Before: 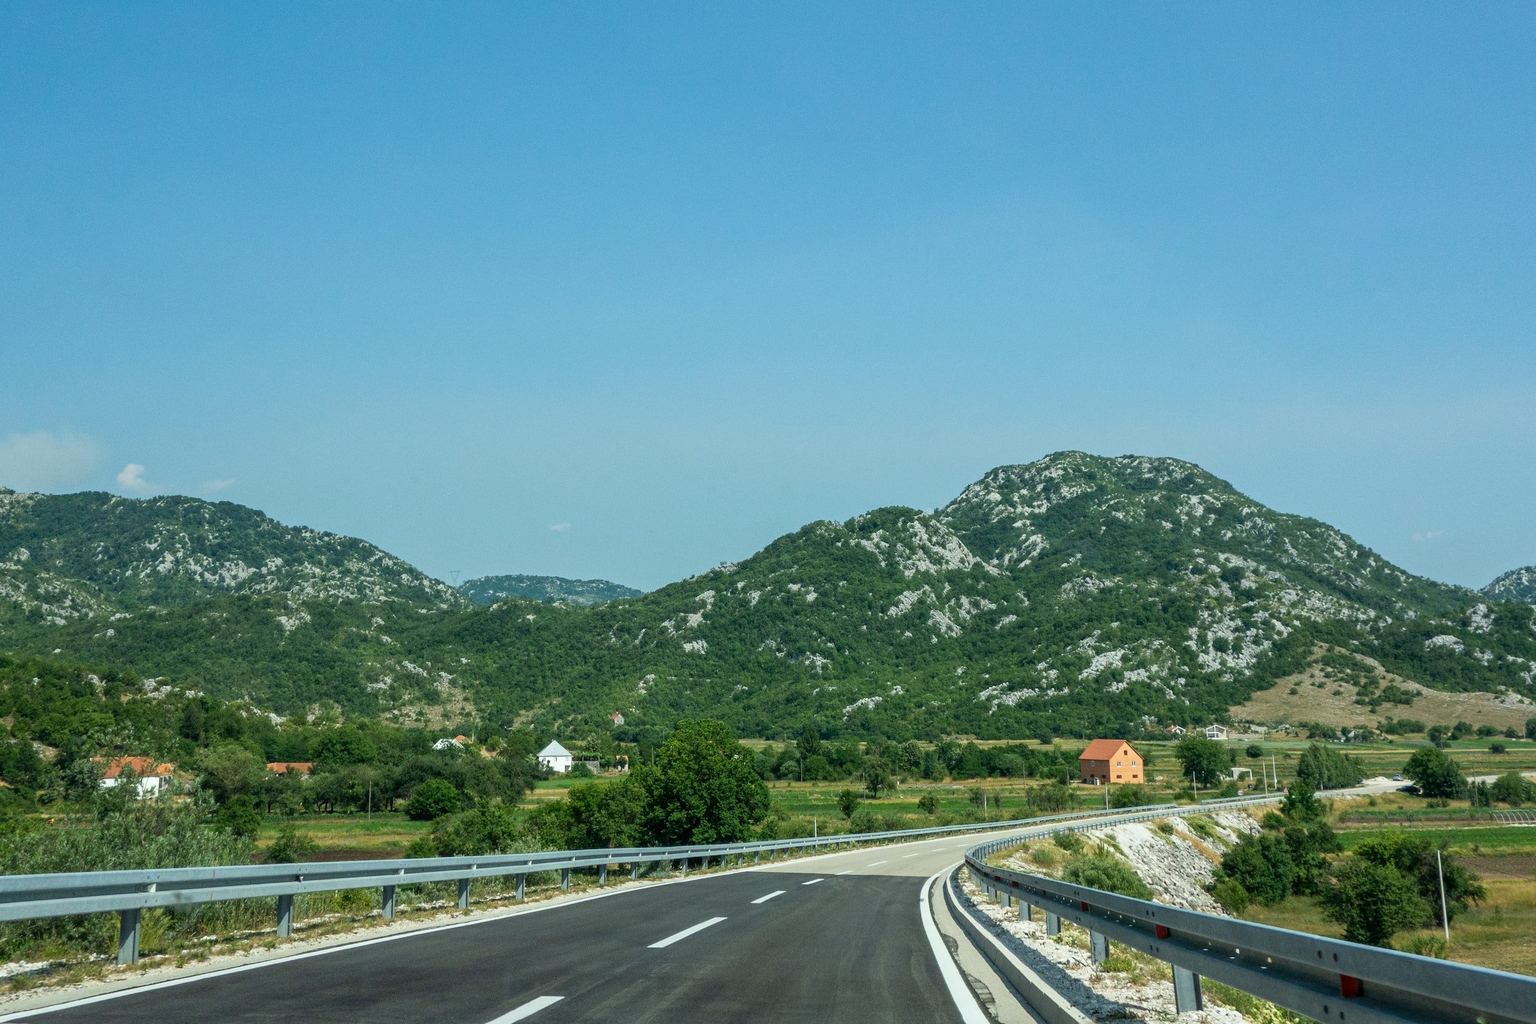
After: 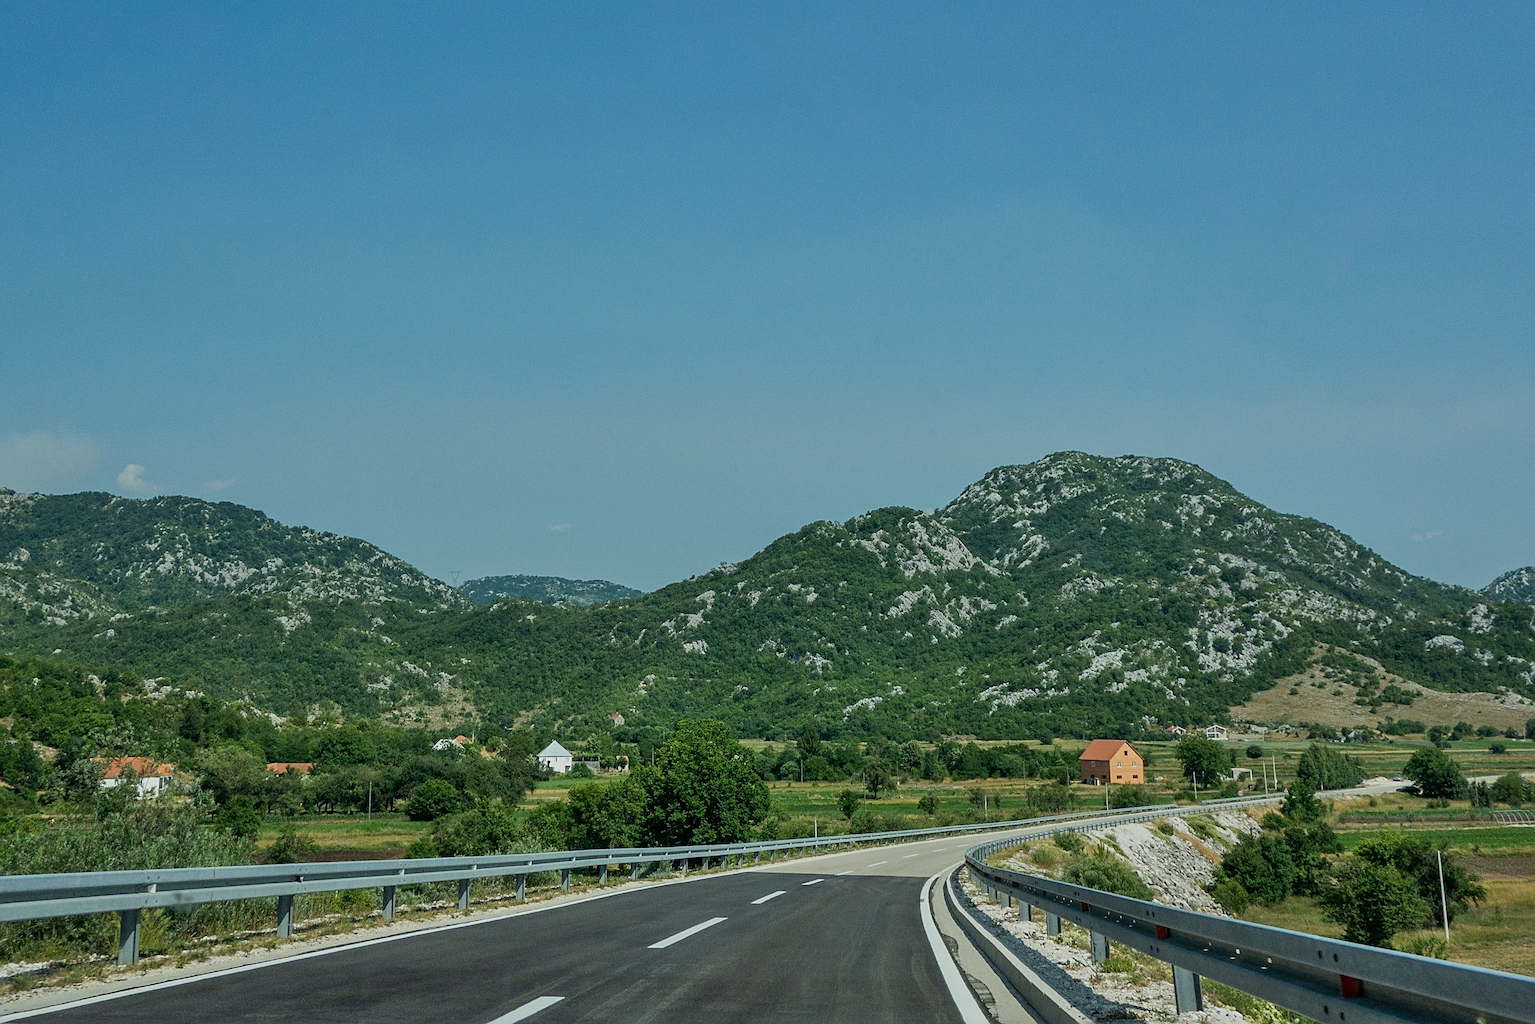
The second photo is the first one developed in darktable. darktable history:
exposure: exposure -0.582 EV, compensate highlight preservation false
shadows and highlights: soften with gaussian
sharpen: on, module defaults
